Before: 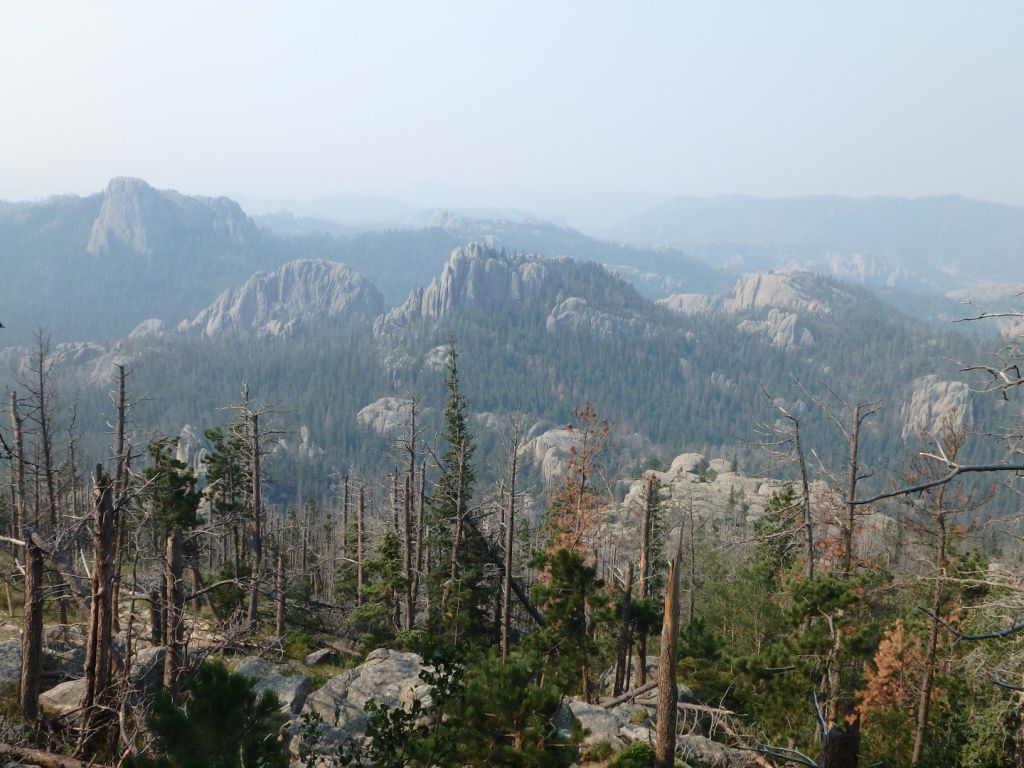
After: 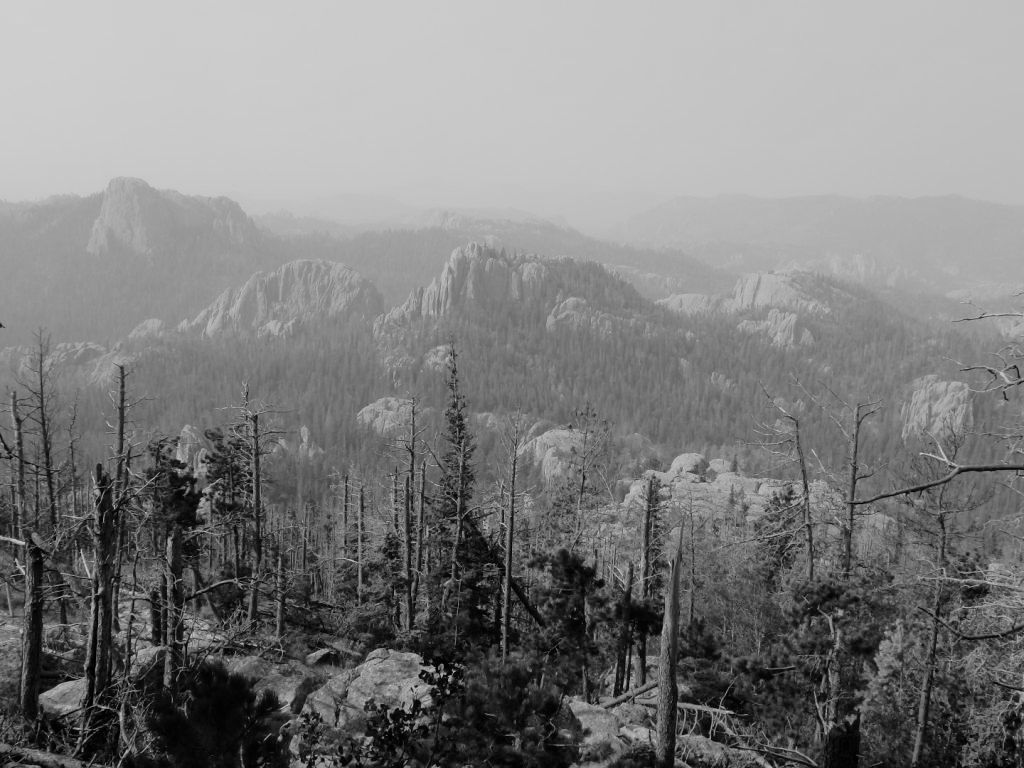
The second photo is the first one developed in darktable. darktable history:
monochrome: on, module defaults
filmic rgb: black relative exposure -7.65 EV, white relative exposure 4.56 EV, hardness 3.61
